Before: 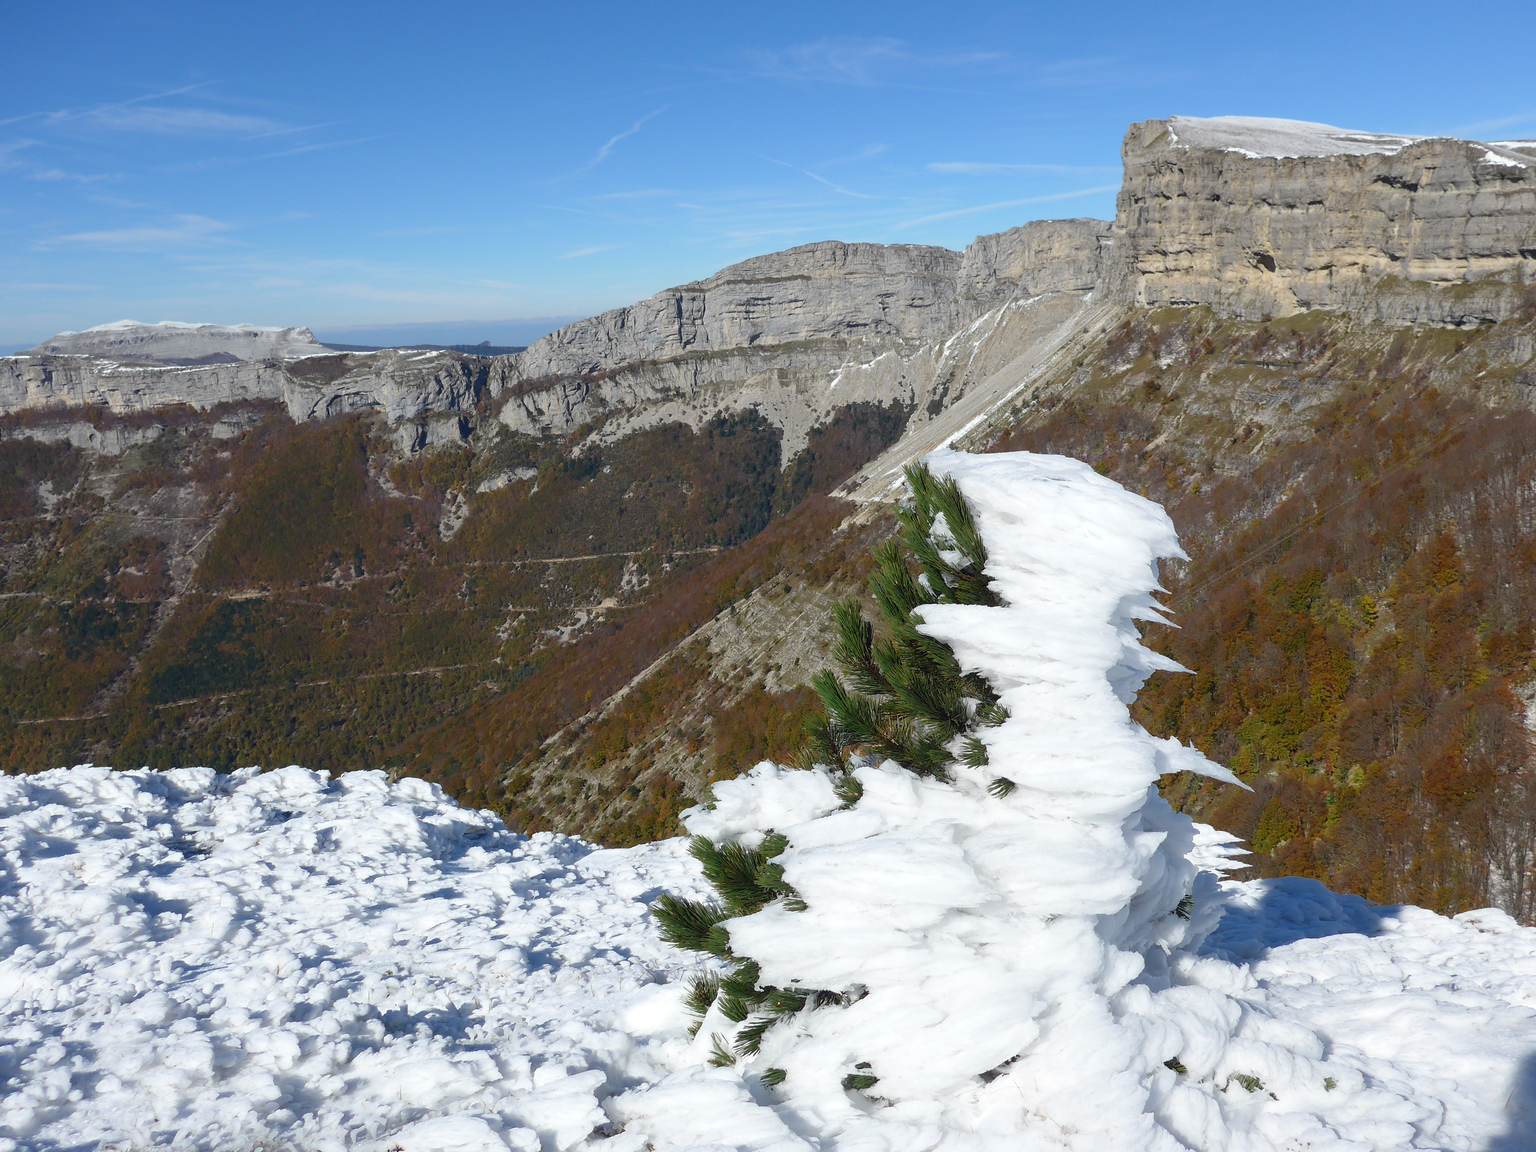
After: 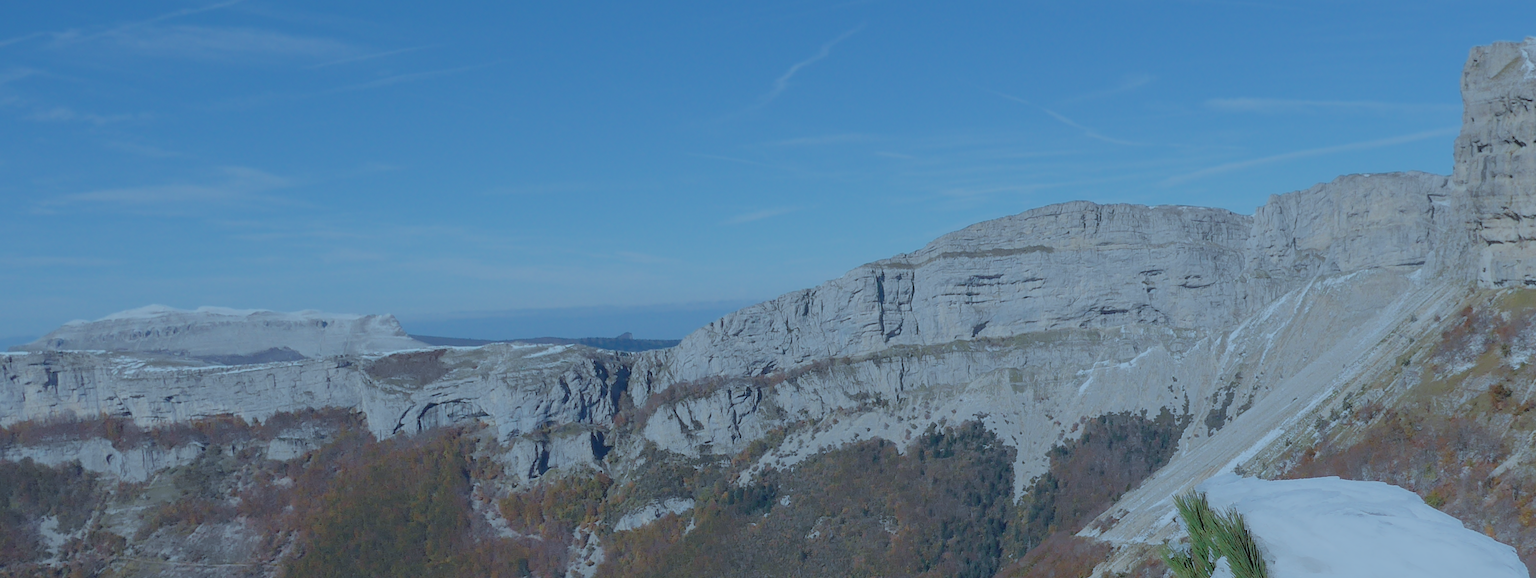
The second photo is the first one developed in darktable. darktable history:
color correction: highlights a* -8.89, highlights b* -23.77
crop: left 0.554%, top 7.64%, right 23.206%, bottom 54.046%
filmic rgb: black relative exposure -7.96 EV, white relative exposure 8.03 EV, target black luminance 0%, hardness 2.49, latitude 76.12%, contrast 0.575, shadows ↔ highlights balance 0.012%
